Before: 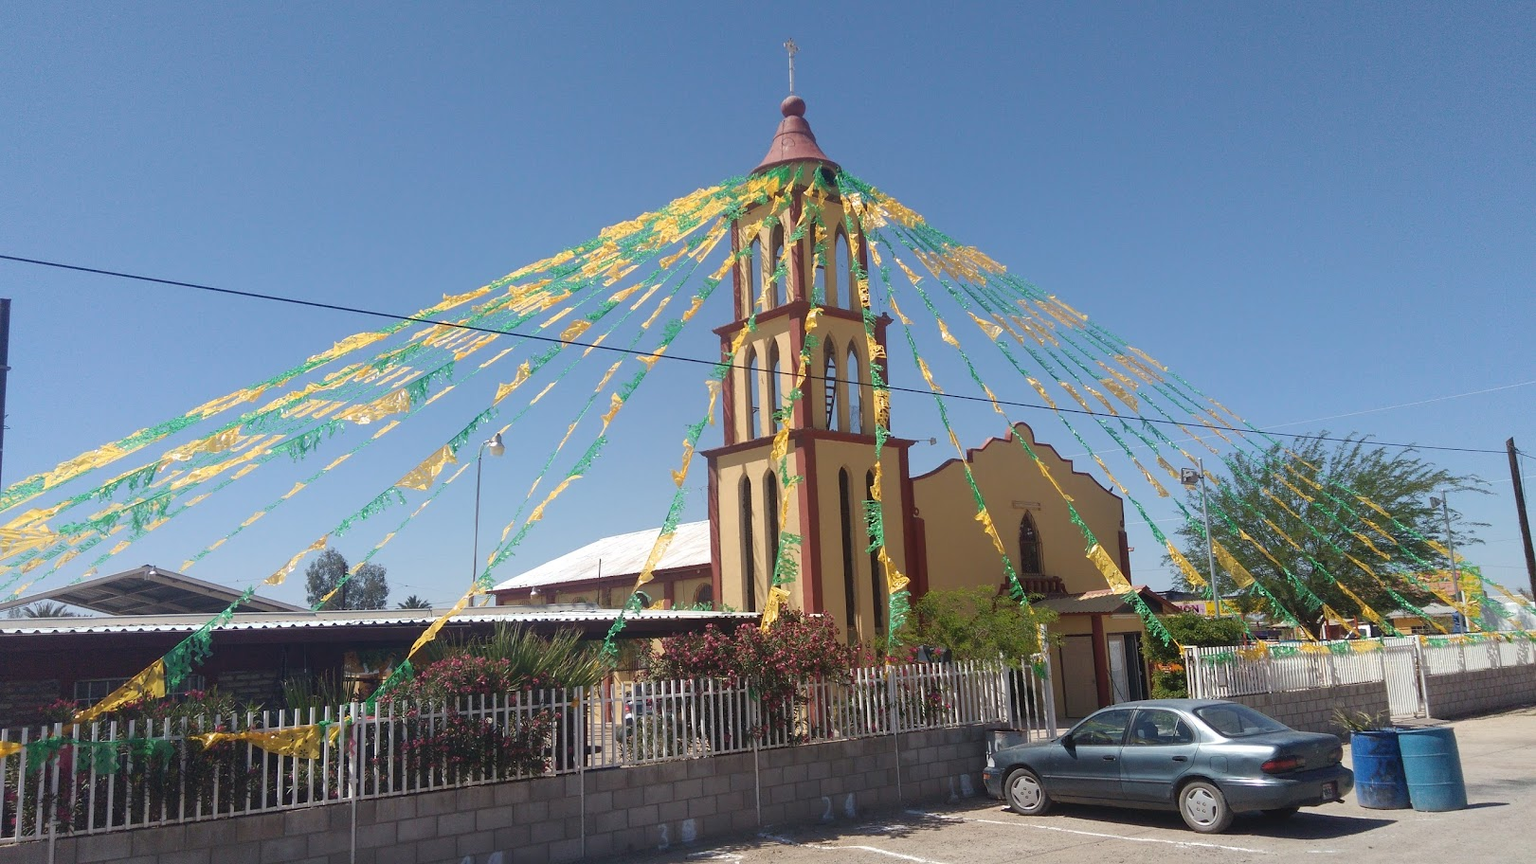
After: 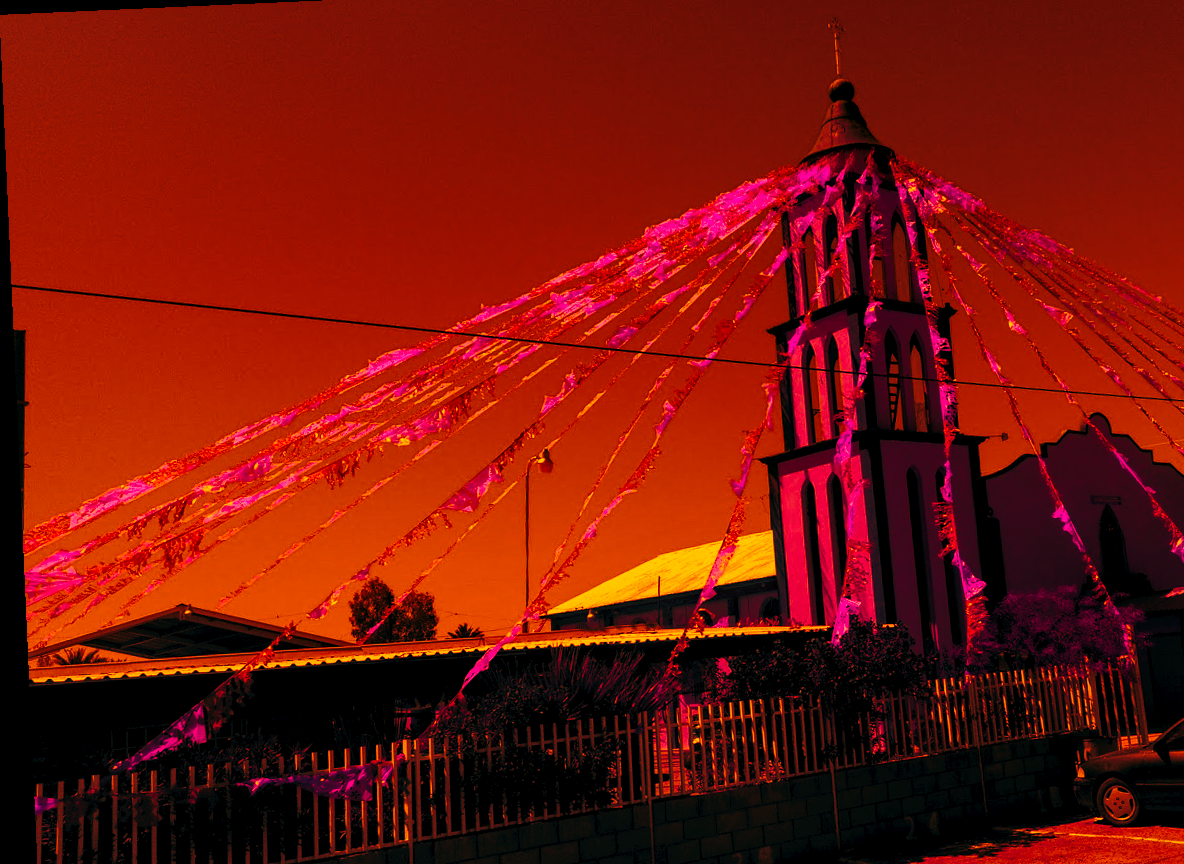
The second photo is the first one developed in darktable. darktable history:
tone curve: curves: ch0 [(0, 0) (0.003, 0.024) (0.011, 0.032) (0.025, 0.041) (0.044, 0.054) (0.069, 0.069) (0.1, 0.09) (0.136, 0.116) (0.177, 0.162) (0.224, 0.213) (0.277, 0.278) (0.335, 0.359) (0.399, 0.447) (0.468, 0.543) (0.543, 0.621) (0.623, 0.717) (0.709, 0.807) (0.801, 0.876) (0.898, 0.934) (1, 1)], preserve colors none
color balance rgb: shadows lift › luminance -18.76%, shadows lift › chroma 35.44%, power › luminance -3.76%, power › hue 142.17°, highlights gain › chroma 7.5%, highlights gain › hue 184.75°, global offset › luminance -0.52%, global offset › chroma 0.91%, global offset › hue 173.36°, shadows fall-off 300%, white fulcrum 2 EV, highlights fall-off 300%, linear chroma grading › shadows 17.19%, linear chroma grading › highlights 61.12%, linear chroma grading › global chroma 50%, hue shift -150.52°, perceptual brilliance grading › global brilliance 12%, mask middle-gray fulcrum 100%, contrast gray fulcrum 38.43%, contrast 35.15%, saturation formula JzAzBz (2021)
rotate and perspective: rotation -2.56°, automatic cropping off
white balance: red 0.766, blue 1.537
crop: top 5.803%, right 27.864%, bottom 5.804%
local contrast: on, module defaults
exposure: black level correction 0, exposure -0.721 EV, compensate highlight preservation false
